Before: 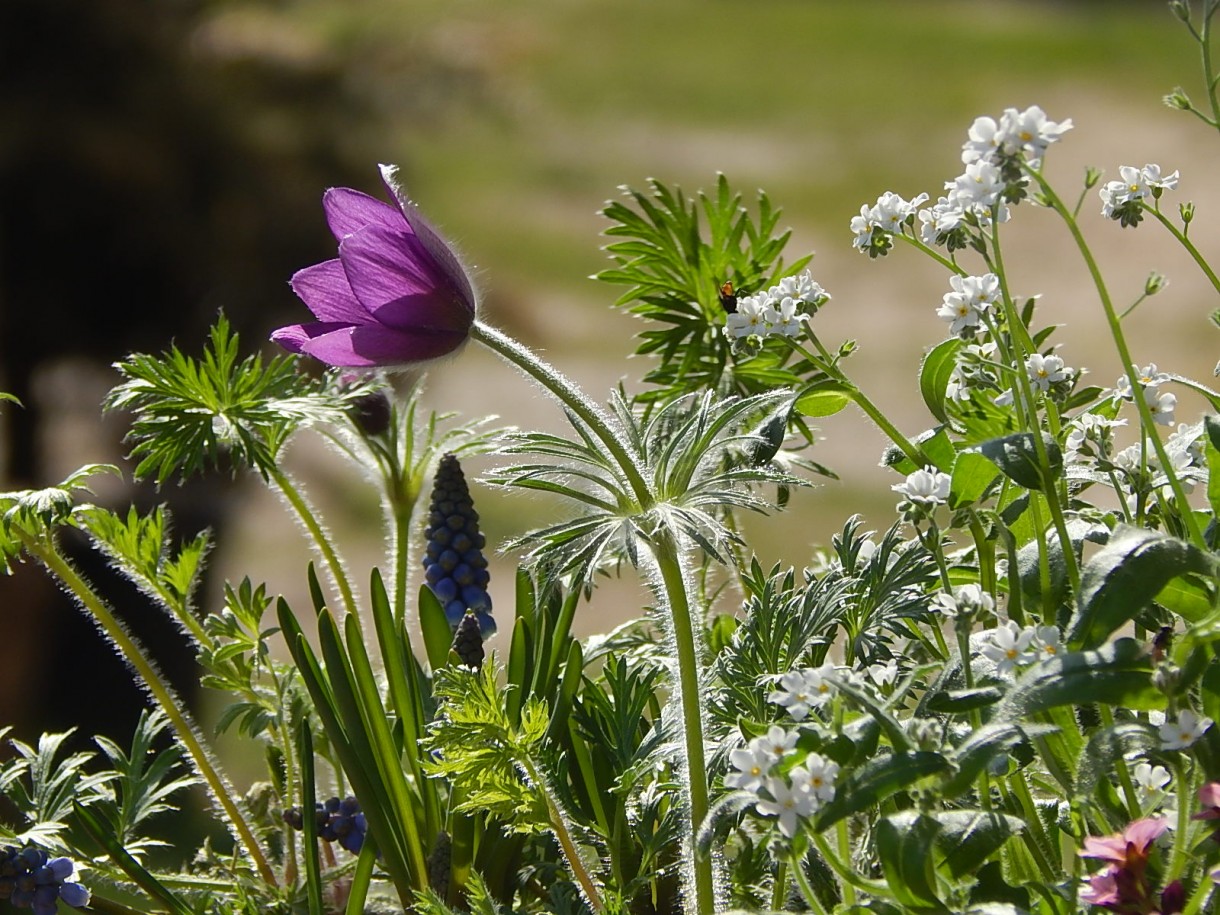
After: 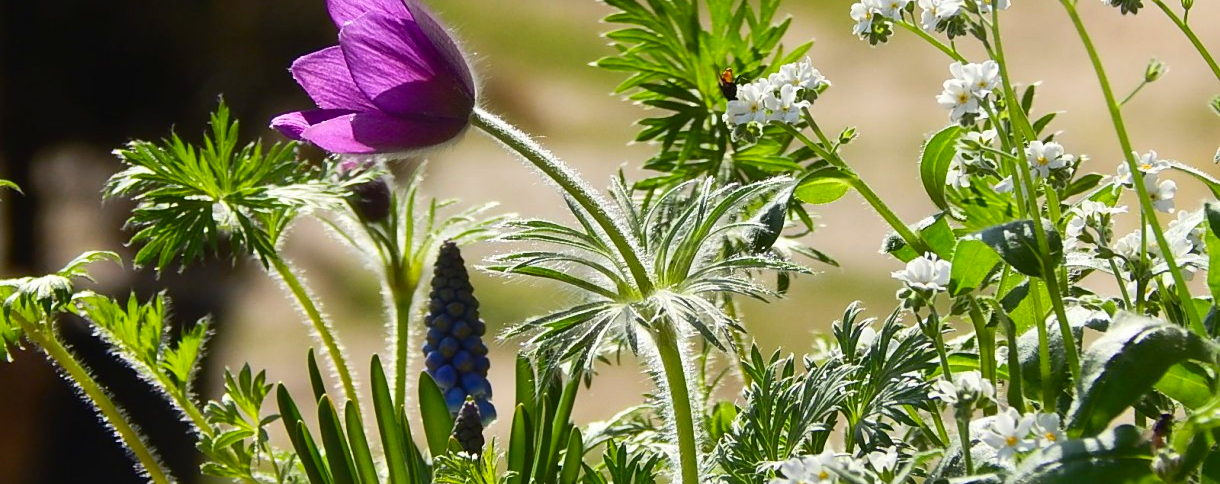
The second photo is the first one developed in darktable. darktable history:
contrast brightness saturation: contrast 0.23, brightness 0.109, saturation 0.292
crop and rotate: top 23.331%, bottom 23.736%
tone equalizer: -7 EV 0.186 EV, -6 EV 0.117 EV, -5 EV 0.092 EV, -4 EV 0.042 EV, -2 EV -0.023 EV, -1 EV -0.024 EV, +0 EV -0.085 EV, edges refinement/feathering 500, mask exposure compensation -1.57 EV, preserve details no
